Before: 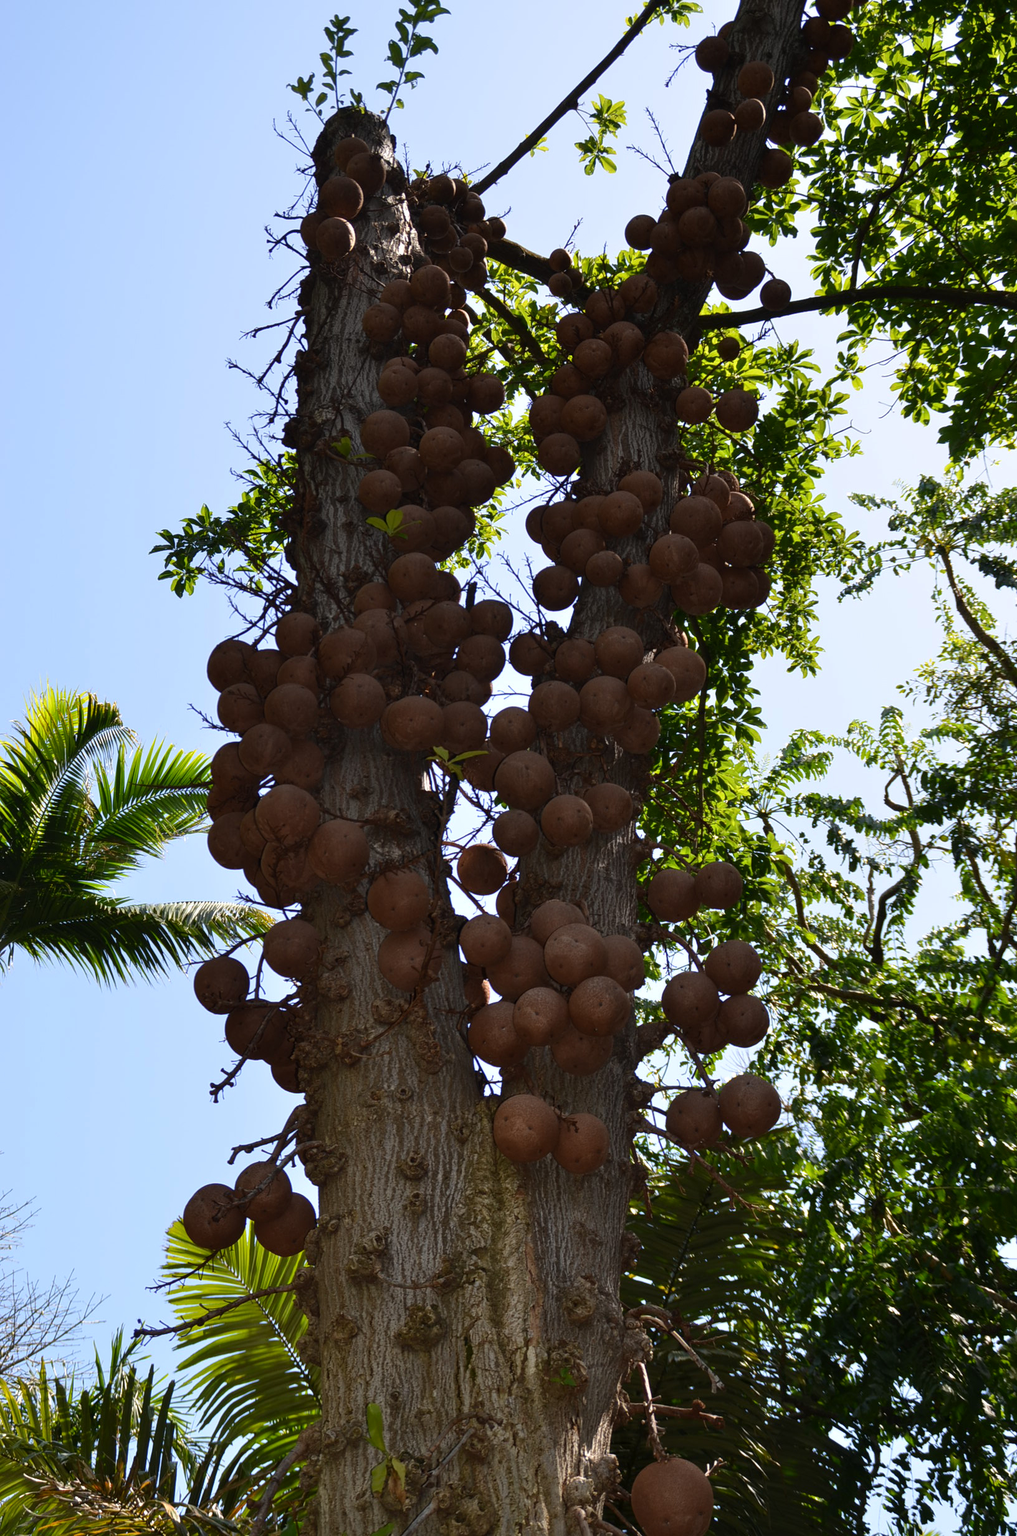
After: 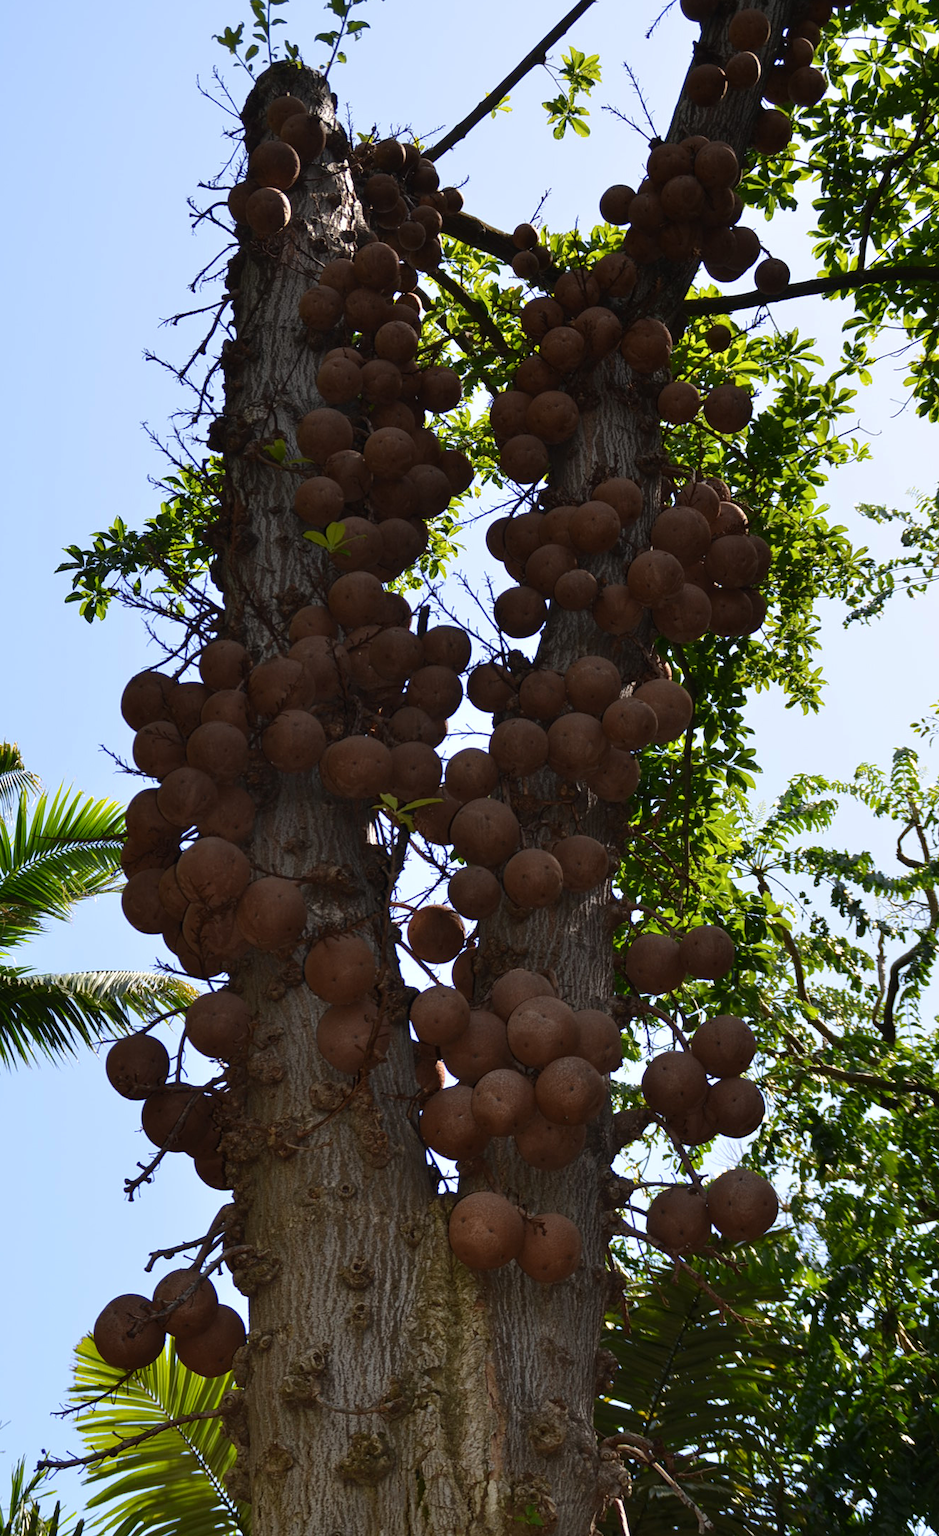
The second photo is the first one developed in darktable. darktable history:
crop: left 10.006%, top 3.53%, right 9.309%, bottom 9.13%
